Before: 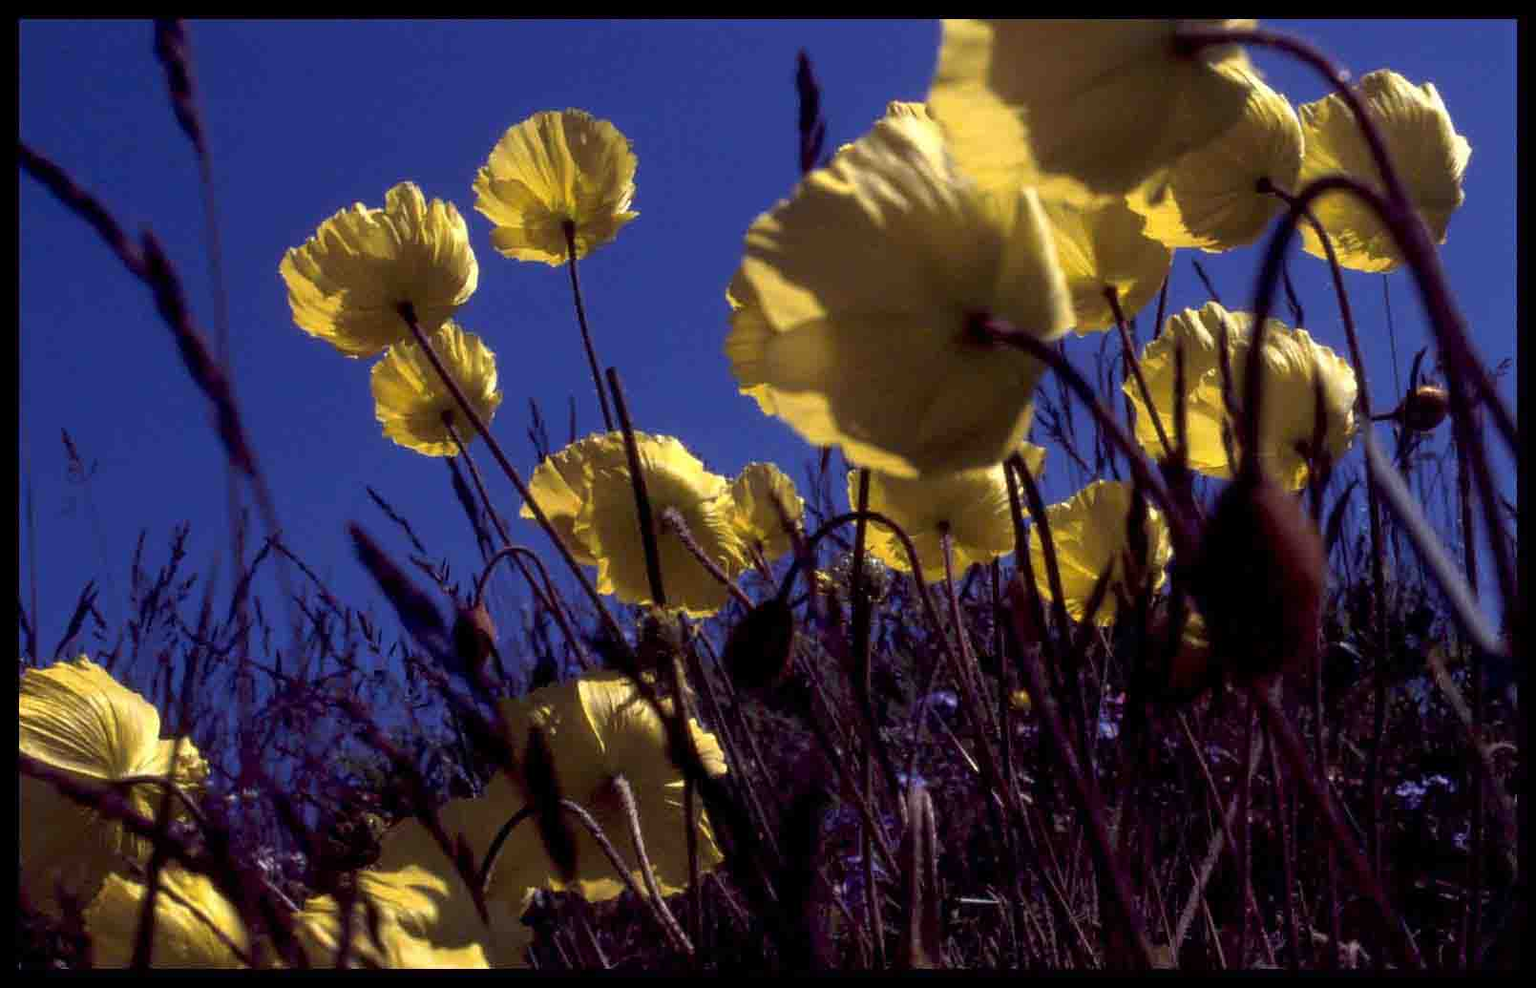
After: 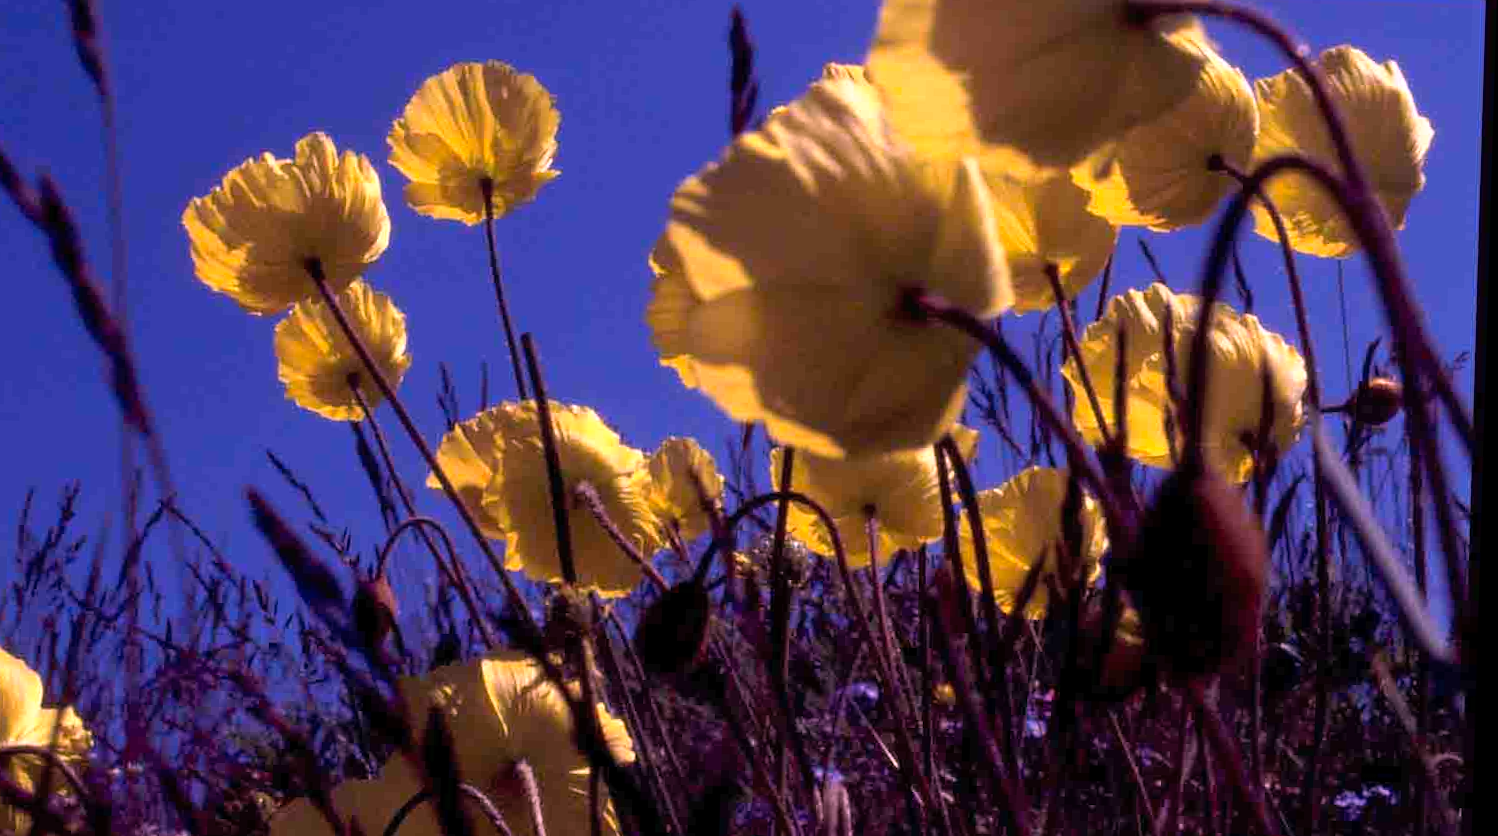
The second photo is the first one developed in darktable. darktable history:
rotate and perspective: rotation 1.72°, automatic cropping off
crop: left 8.155%, top 6.611%, bottom 15.385%
white balance: red 1.188, blue 1.11
contrast brightness saturation: contrast 0.03, brightness 0.06, saturation 0.13
